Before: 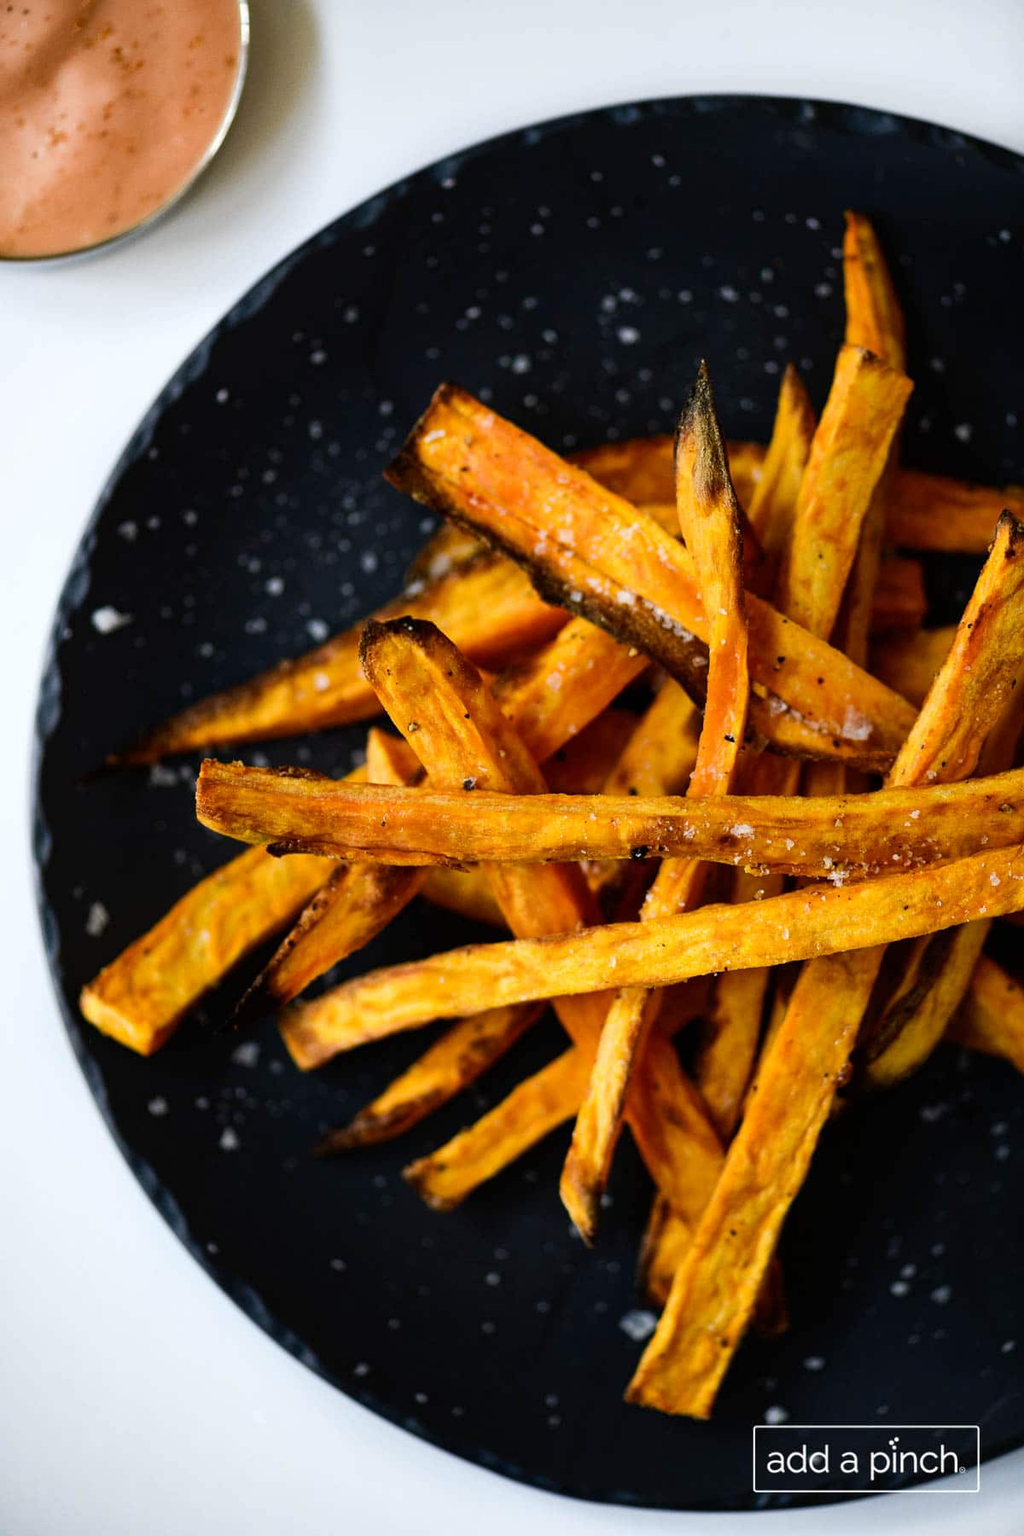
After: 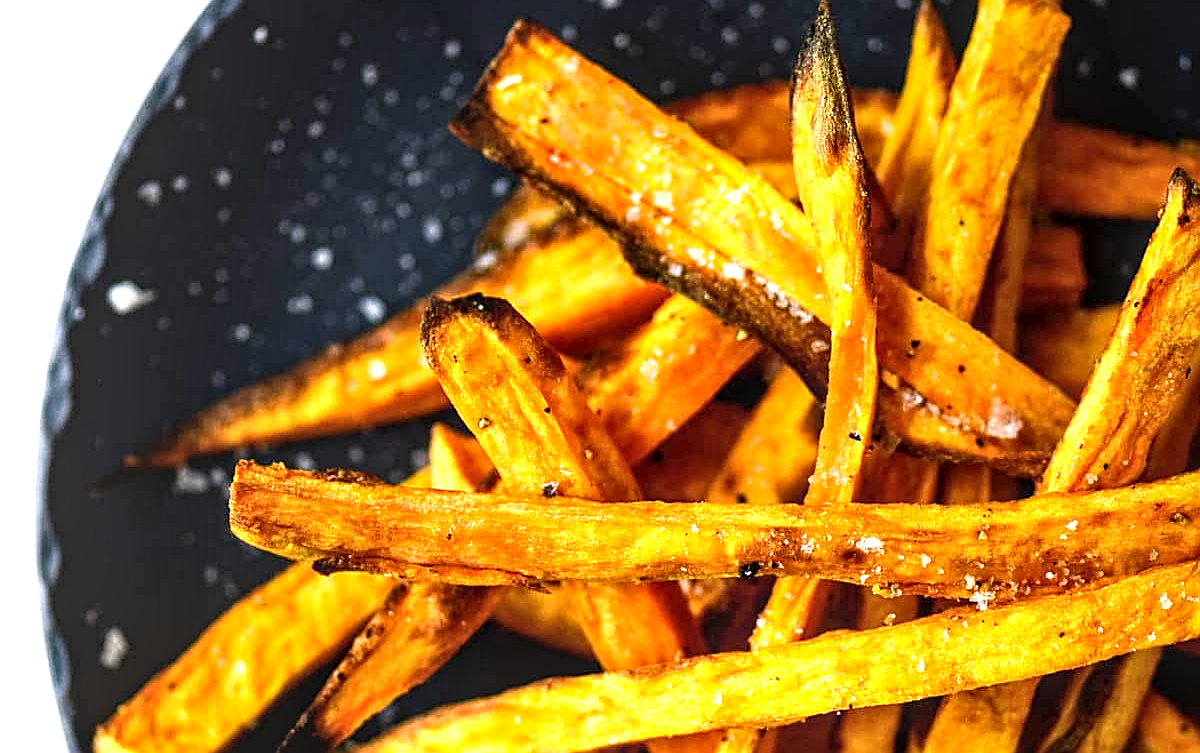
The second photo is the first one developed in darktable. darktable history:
crop and rotate: top 23.84%, bottom 34.294%
local contrast: on, module defaults
exposure: exposure 1 EV, compensate highlight preservation false
tone equalizer: on, module defaults
sharpen: on, module defaults
white balance: emerald 1
